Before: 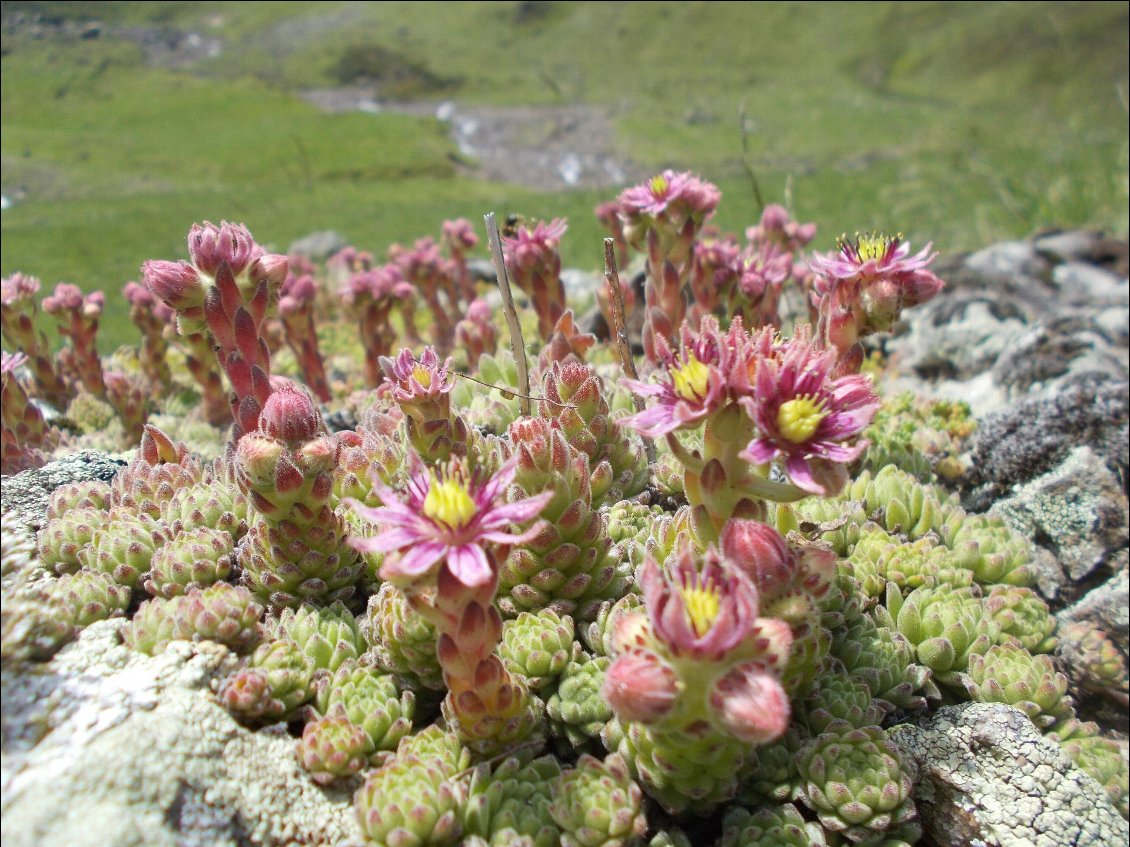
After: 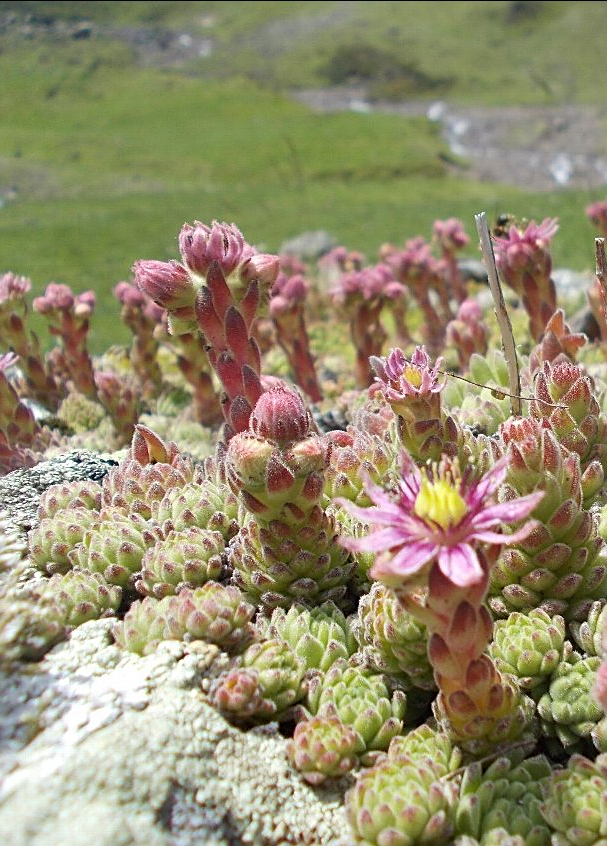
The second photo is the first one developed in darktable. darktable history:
sharpen: on, module defaults
crop: left 0.827%, right 45.425%, bottom 0.082%
